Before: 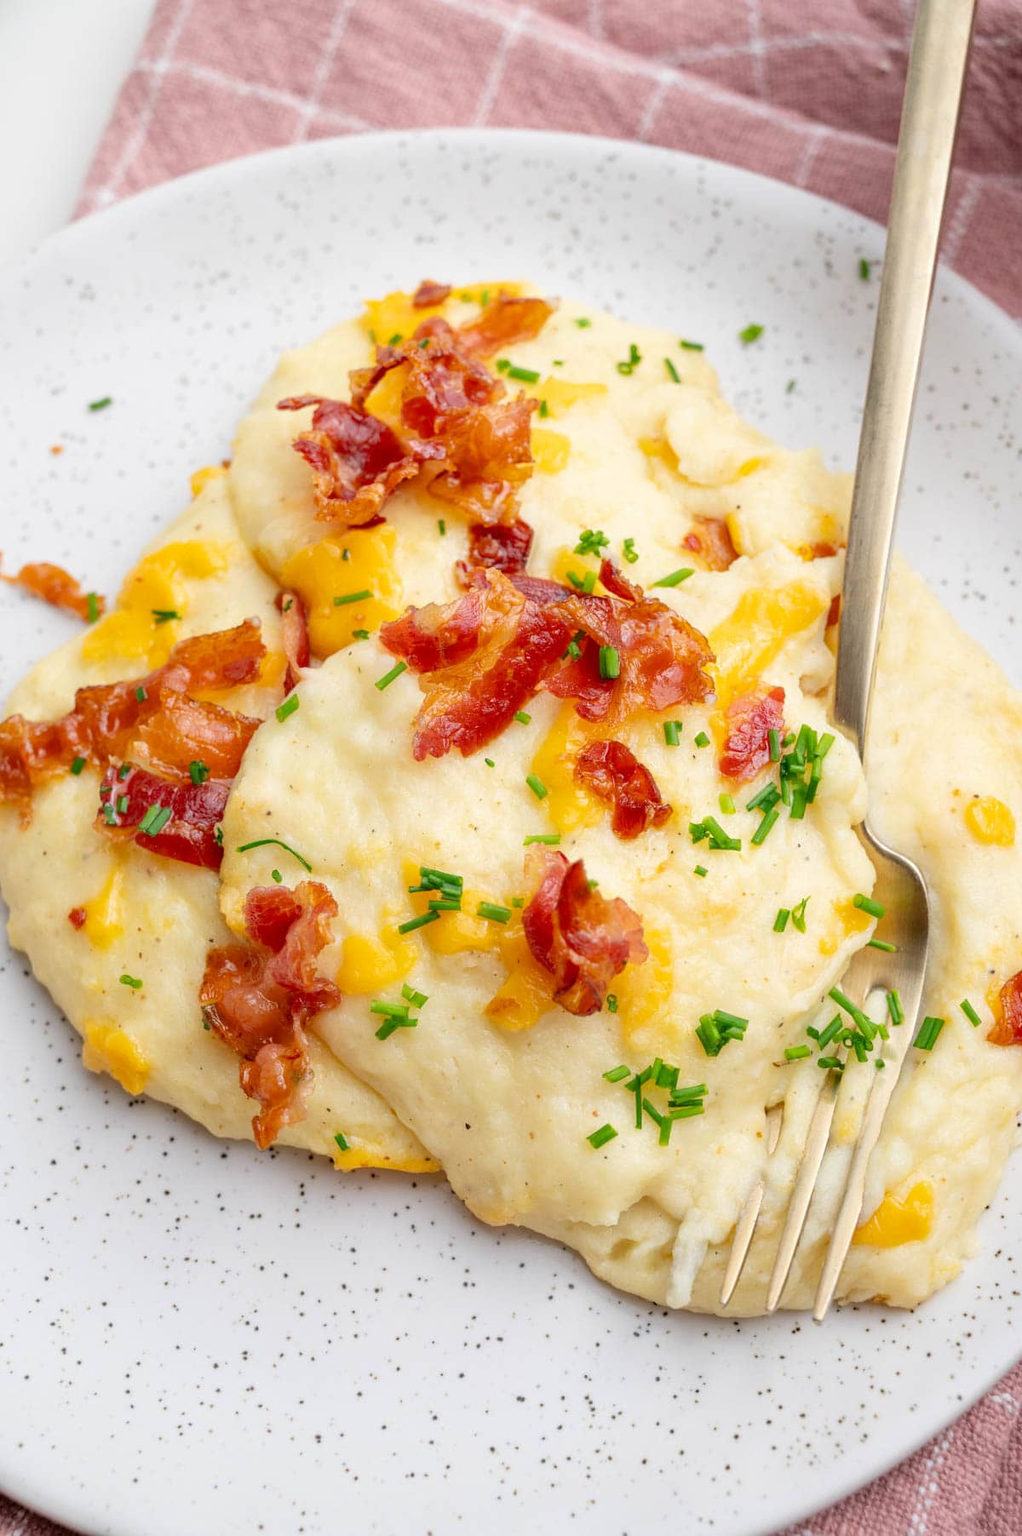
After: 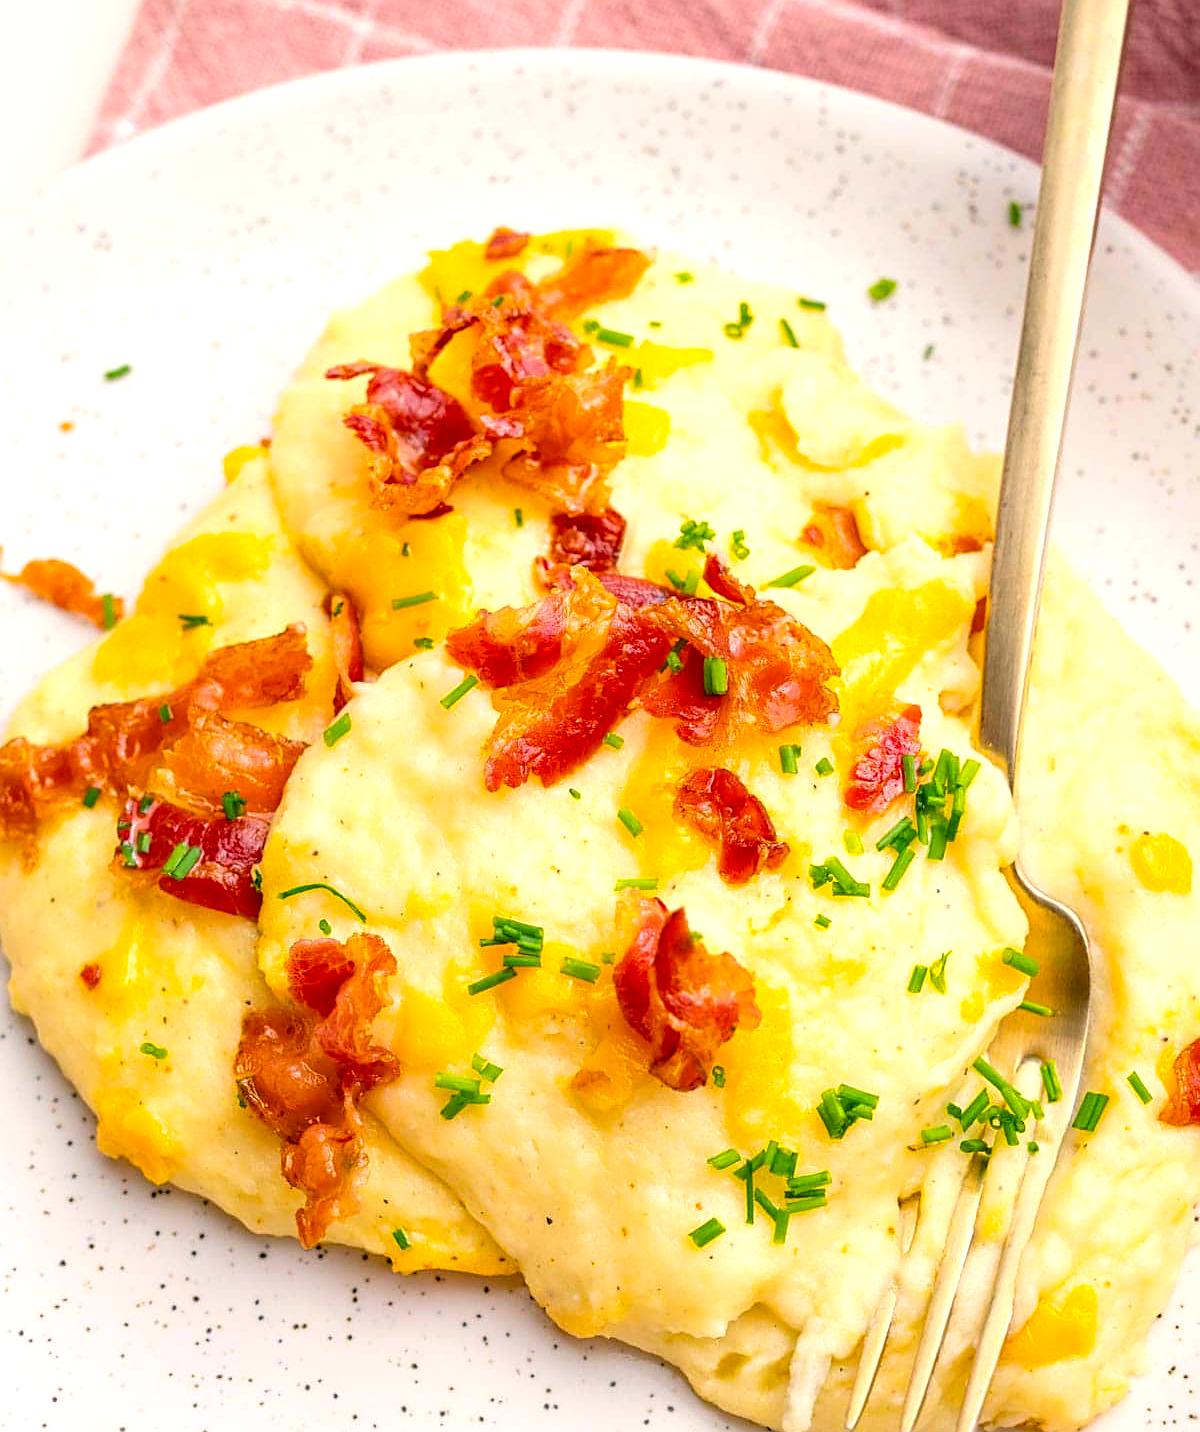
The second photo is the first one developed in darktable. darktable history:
exposure: black level correction 0.005, exposure 0.421 EV, compensate exposure bias true, compensate highlight preservation false
color balance rgb: highlights gain › chroma 2.908%, highlights gain › hue 62.65°, global offset › luminance 0.255%, global offset › hue 171.81°, shadows fall-off 101.07%, linear chroma grading › global chroma 41.848%, perceptual saturation grading › global saturation 0.385%, mask middle-gray fulcrum 21.994%, global vibrance 9.505%
crop and rotate: top 5.666%, bottom 14.912%
sharpen: on, module defaults
